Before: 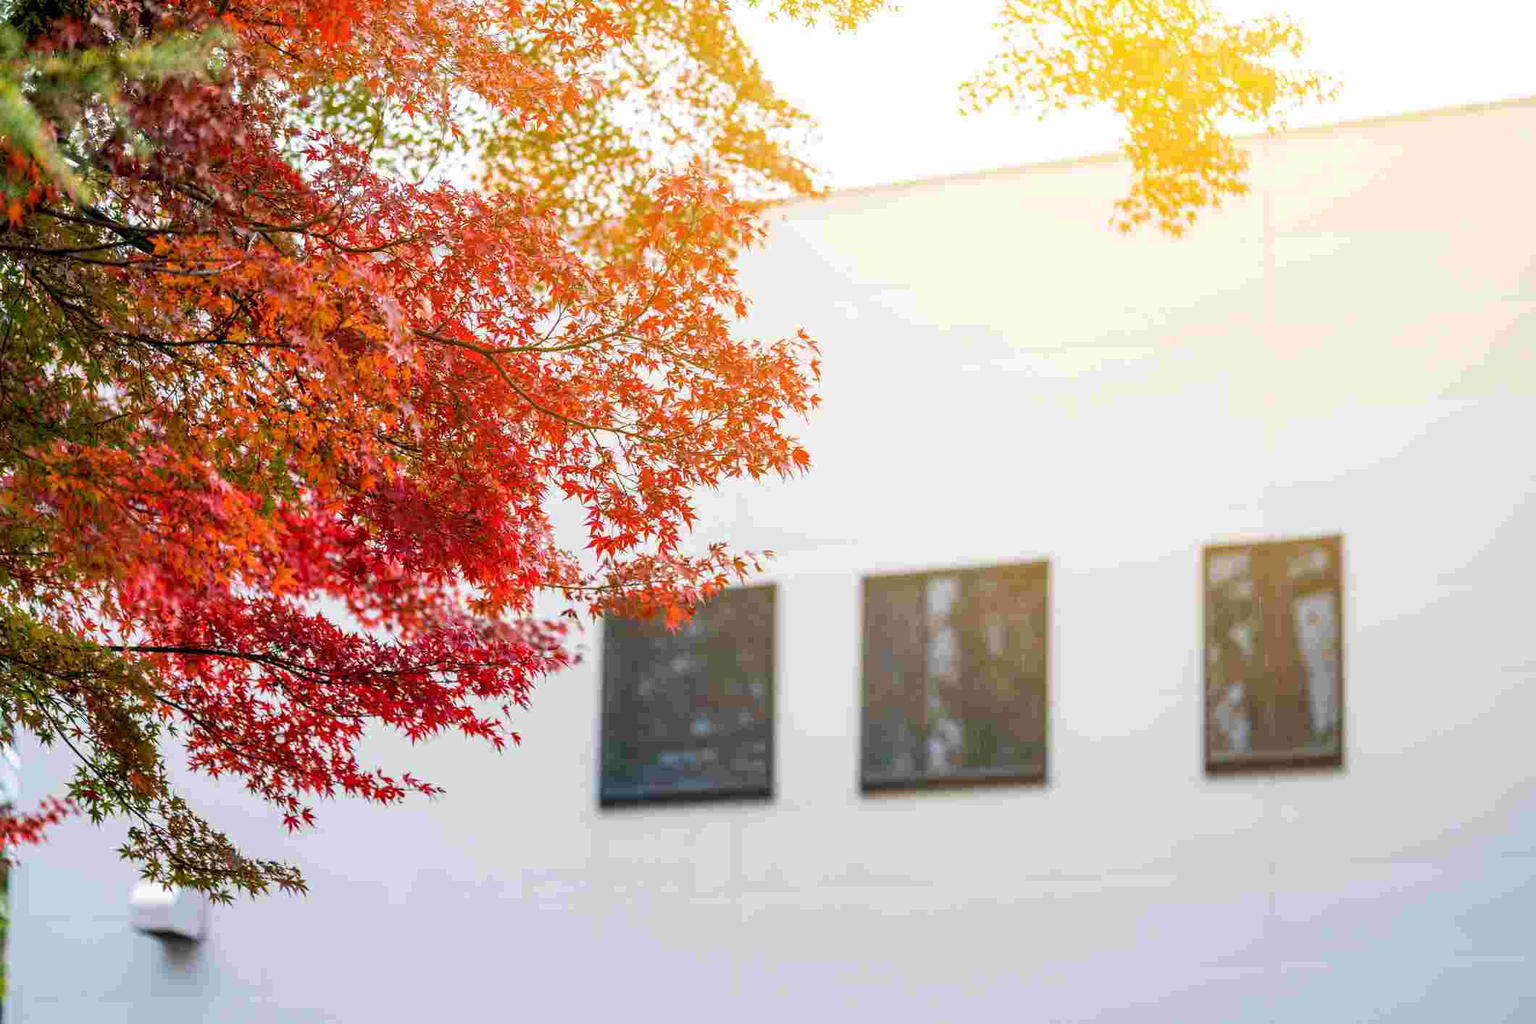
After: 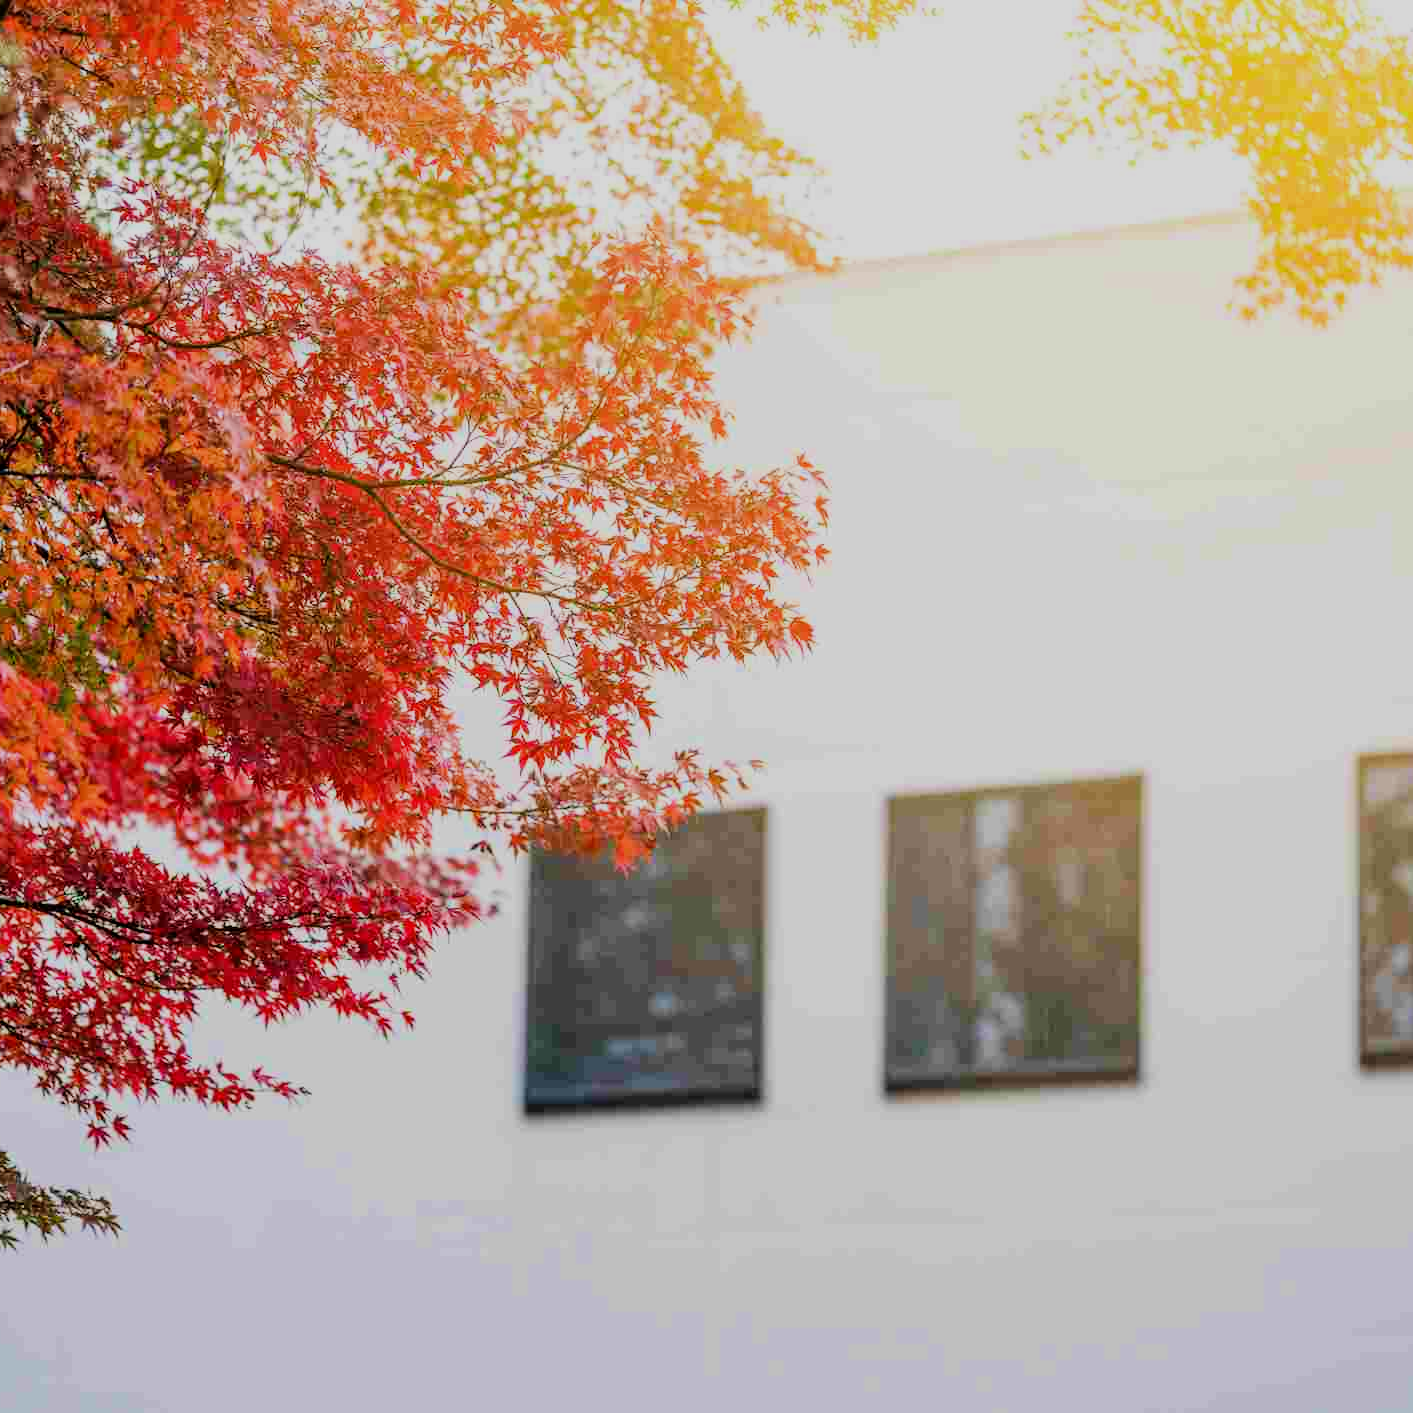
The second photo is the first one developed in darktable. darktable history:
crop and rotate: left 14.385%, right 18.948%
filmic rgb: black relative exposure -7.65 EV, white relative exposure 4.56 EV, hardness 3.61, contrast 1.05
